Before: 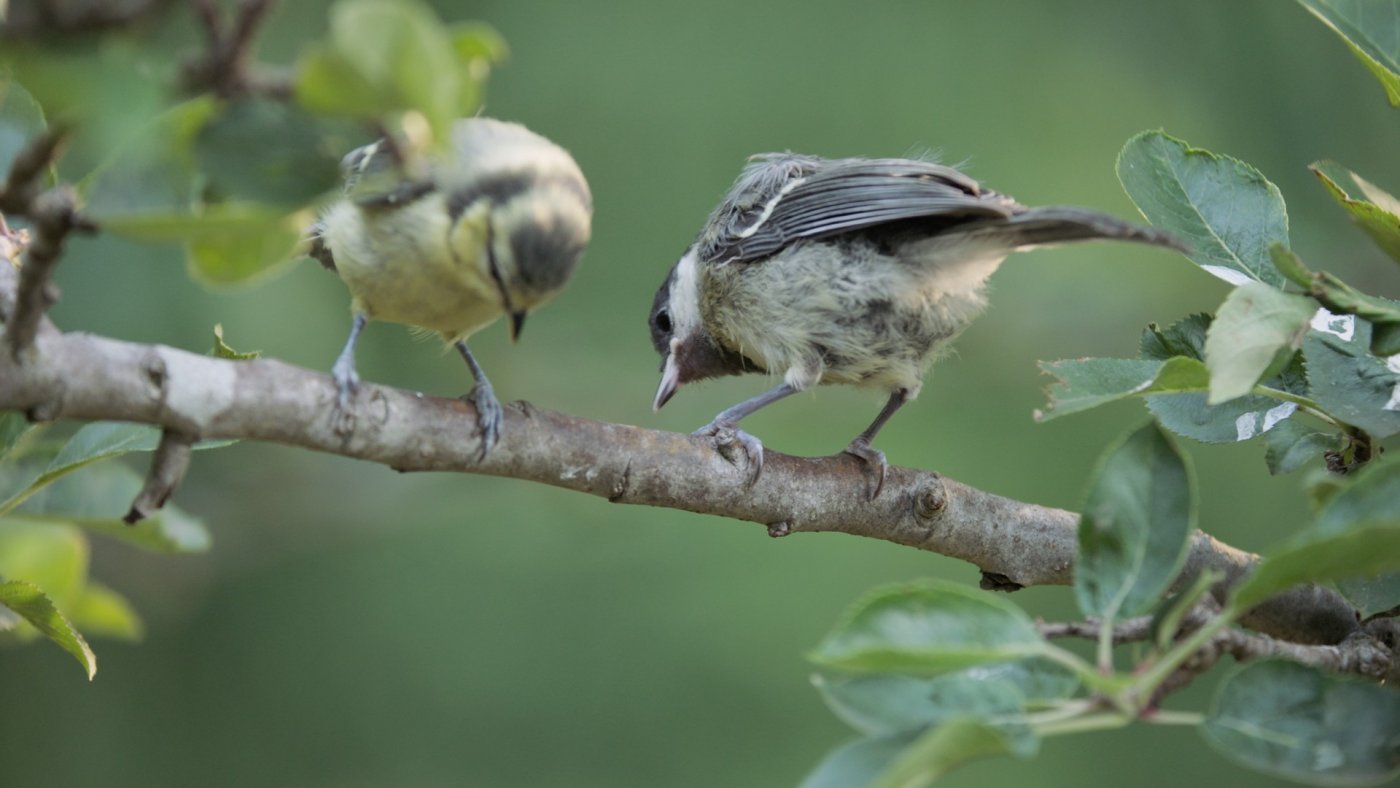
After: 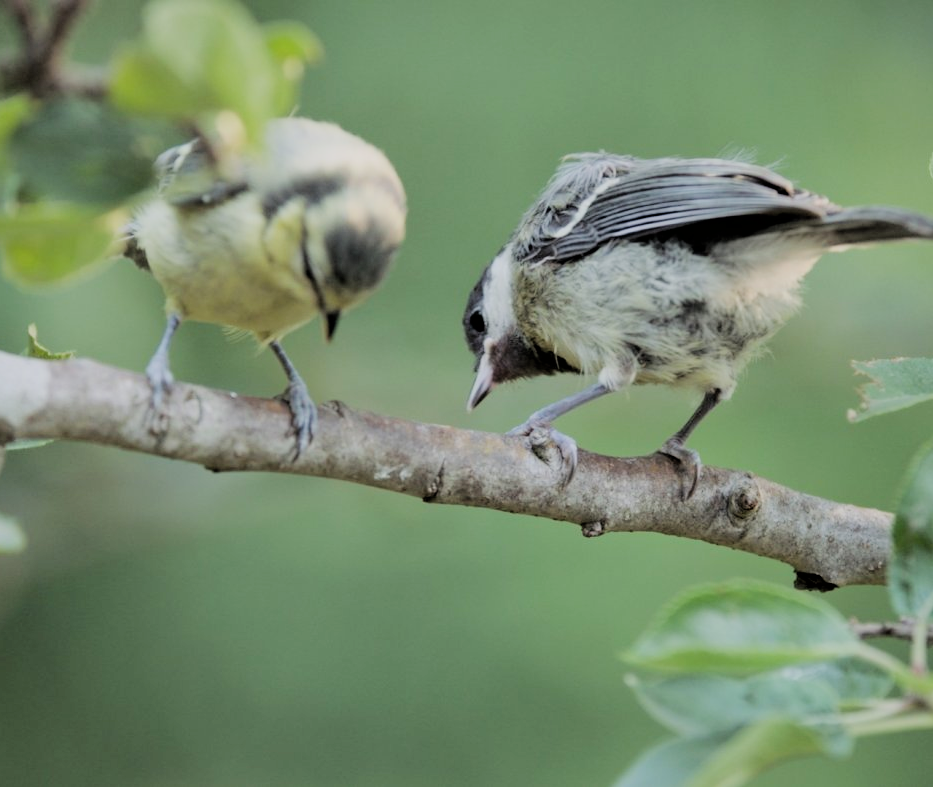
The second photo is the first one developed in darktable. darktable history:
crop and rotate: left 13.342%, right 19.991%
filmic rgb: black relative exposure -4.14 EV, white relative exposure 5.1 EV, hardness 2.11, contrast 1.165
exposure: black level correction 0, exposure 0.5 EV, compensate highlight preservation false
